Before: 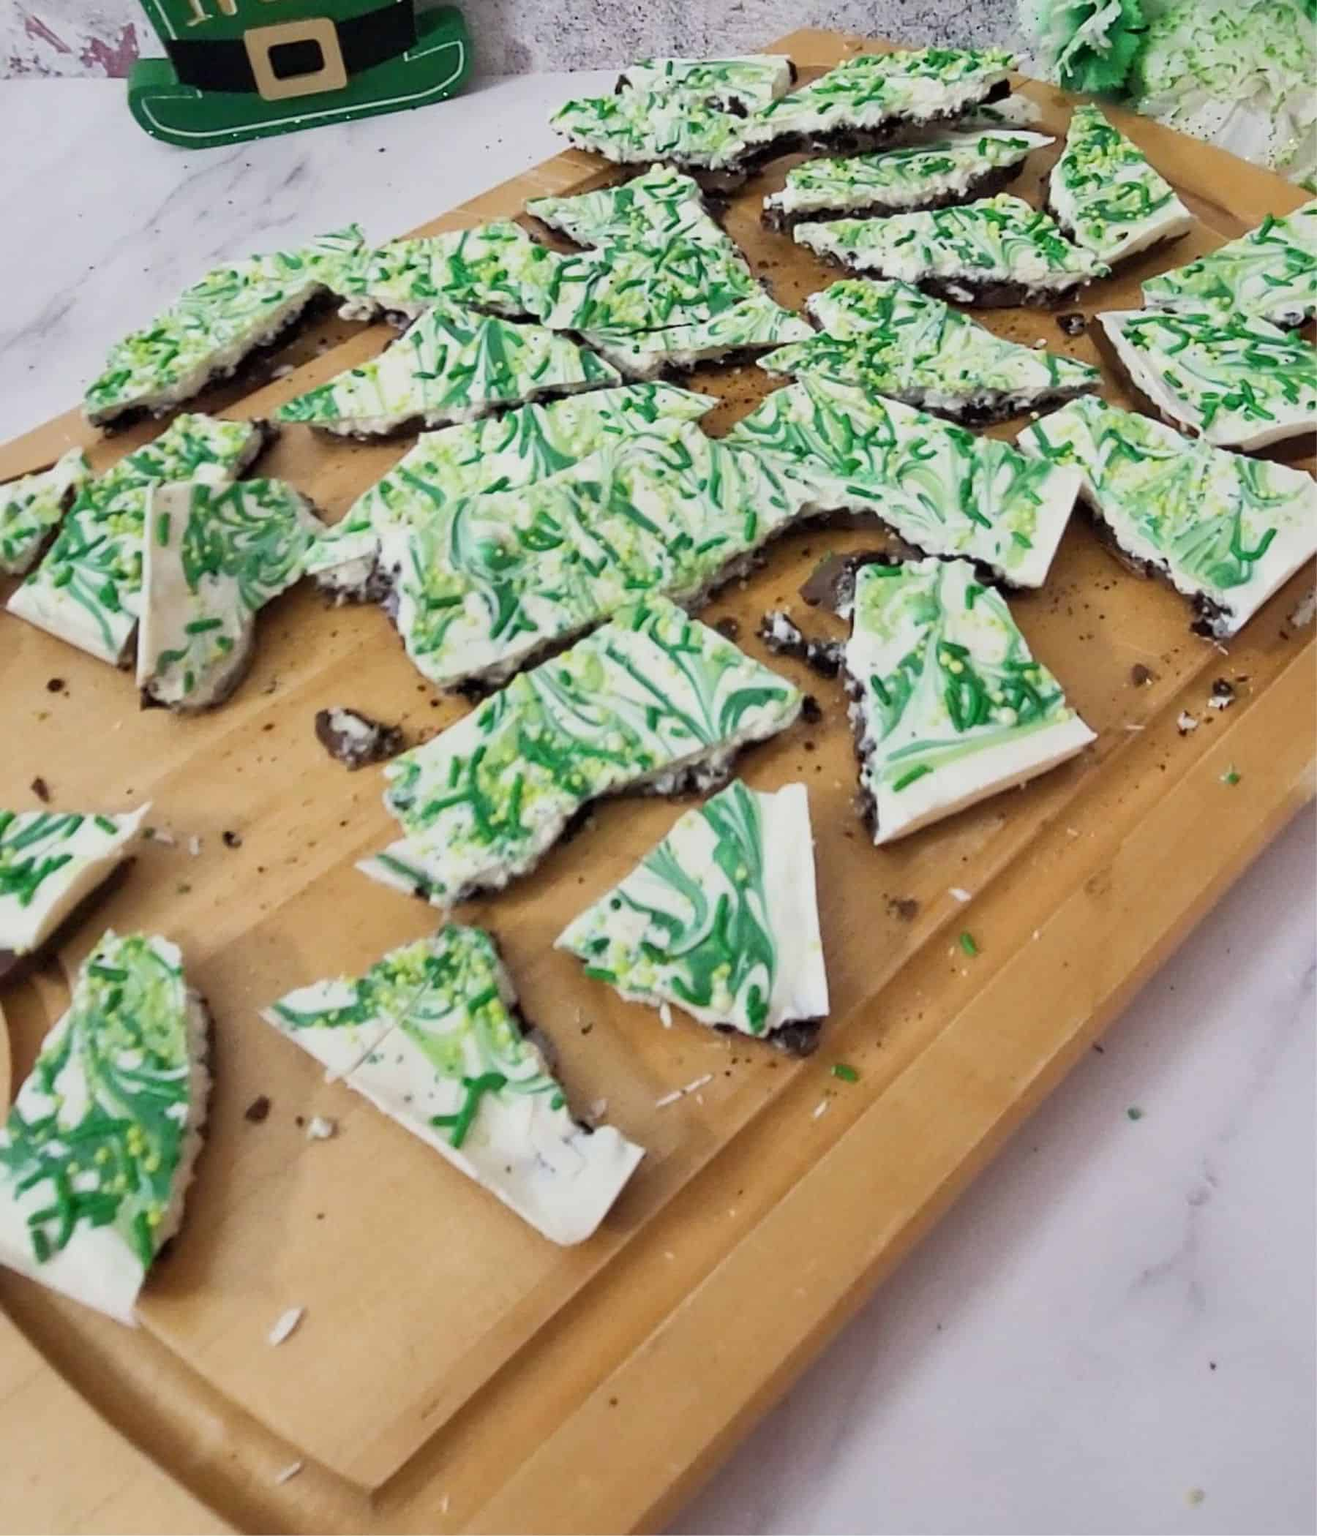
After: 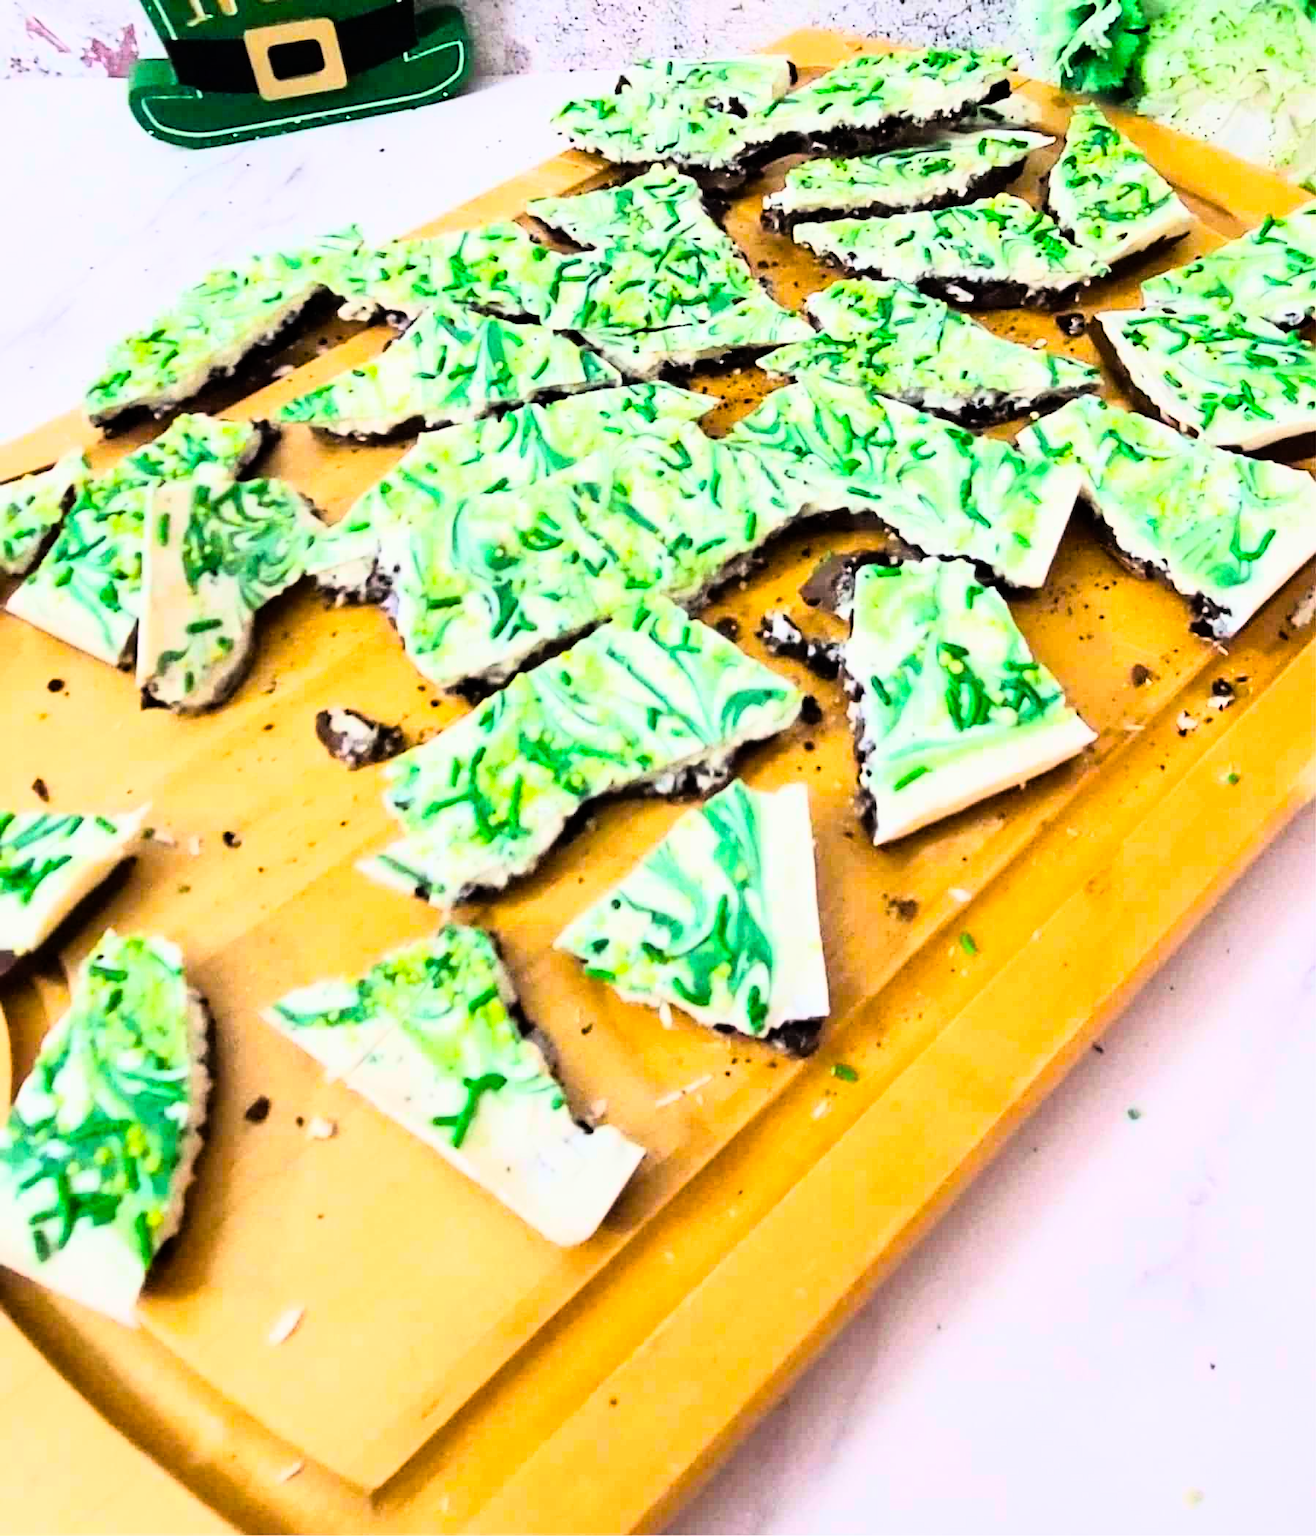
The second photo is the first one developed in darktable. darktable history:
color balance rgb: linear chroma grading › global chroma 15%, perceptual saturation grading › global saturation 30%
rgb curve: curves: ch0 [(0, 0) (0.21, 0.15) (0.24, 0.21) (0.5, 0.75) (0.75, 0.96) (0.89, 0.99) (1, 1)]; ch1 [(0, 0.02) (0.21, 0.13) (0.25, 0.2) (0.5, 0.67) (0.75, 0.9) (0.89, 0.97) (1, 1)]; ch2 [(0, 0.02) (0.21, 0.13) (0.25, 0.2) (0.5, 0.67) (0.75, 0.9) (0.89, 0.97) (1, 1)], compensate middle gray true
